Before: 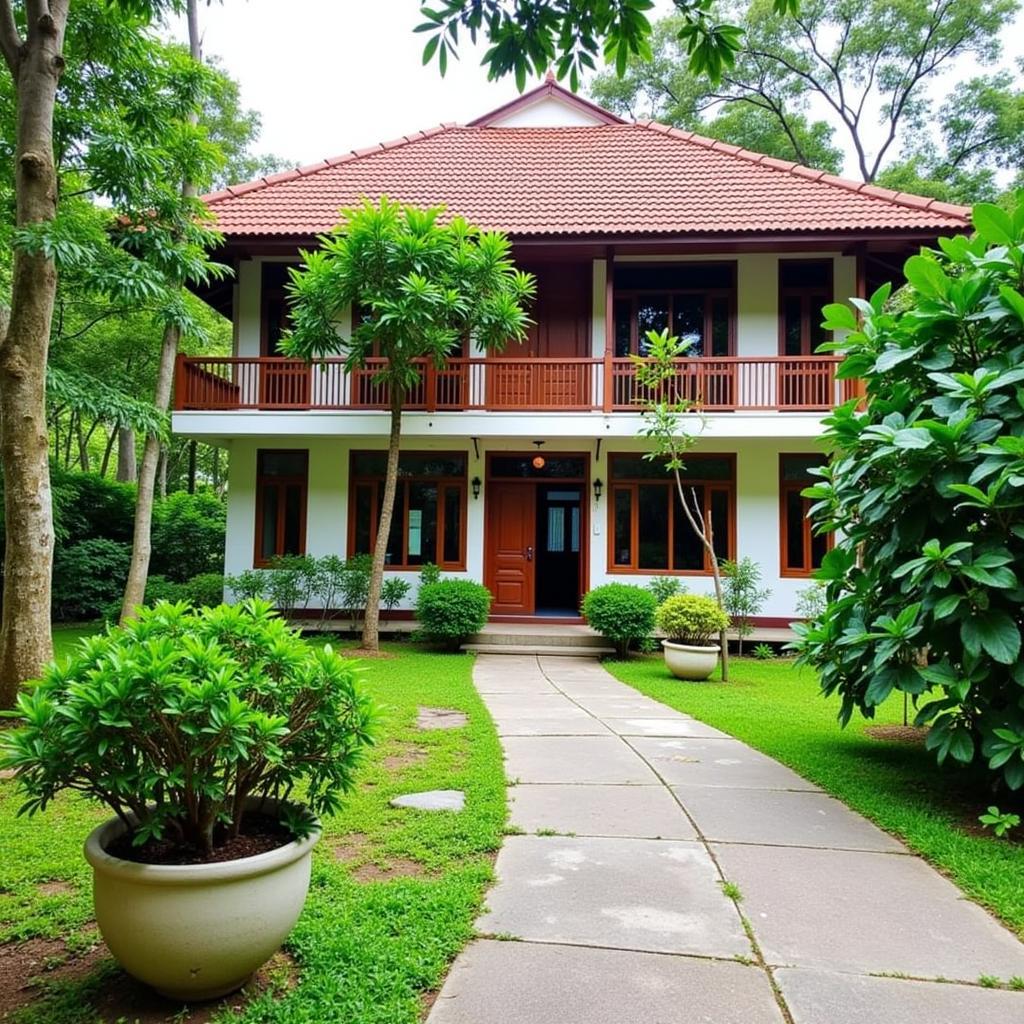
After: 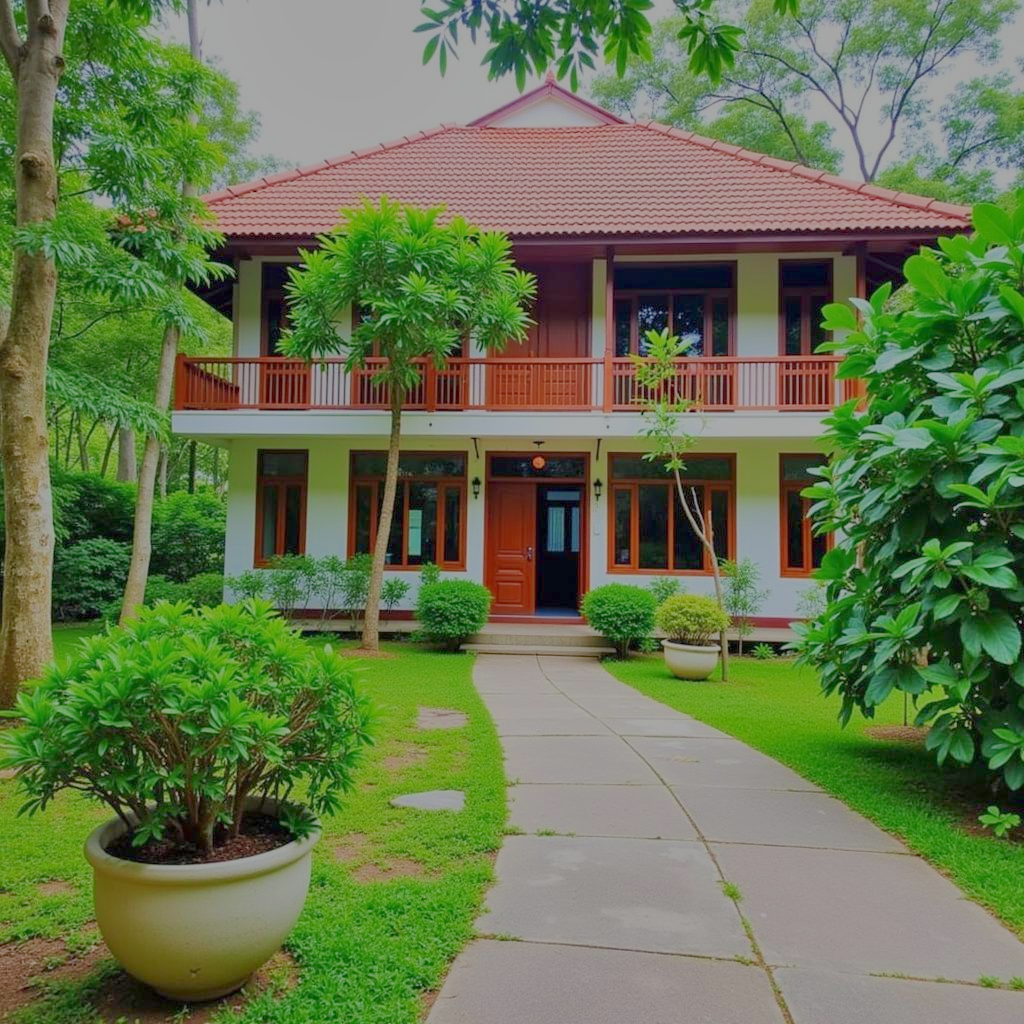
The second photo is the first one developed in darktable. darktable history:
filmic rgb: black relative exposure -14 EV, white relative exposure 8 EV, threshold 3 EV, hardness 3.74, latitude 50%, contrast 0.5, color science v5 (2021), contrast in shadows safe, contrast in highlights safe, enable highlight reconstruction true
shadows and highlights: low approximation 0.01, soften with gaussian
